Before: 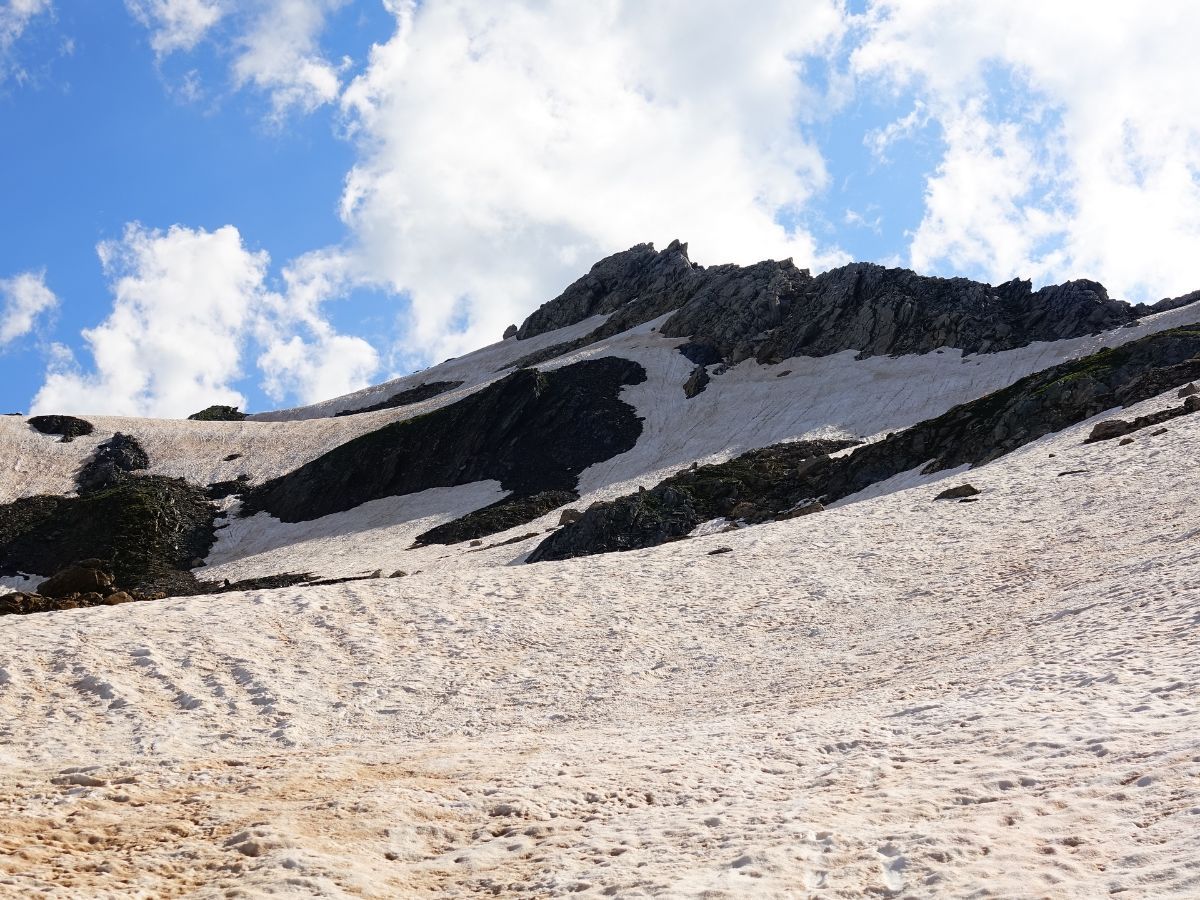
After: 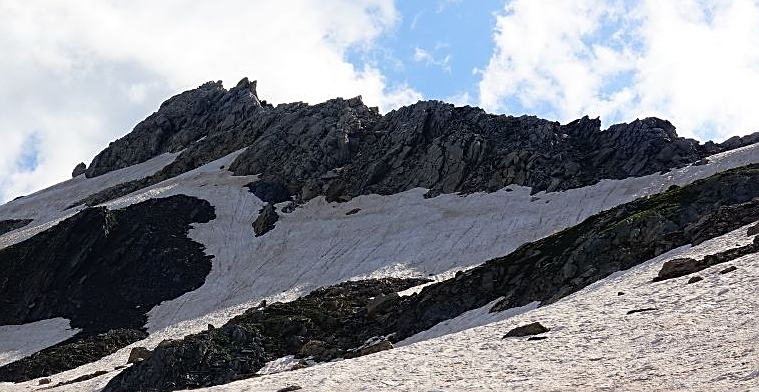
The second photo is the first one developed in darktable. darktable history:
sharpen: on, module defaults
crop: left 35.992%, top 18.04%, right 0.675%, bottom 38.294%
